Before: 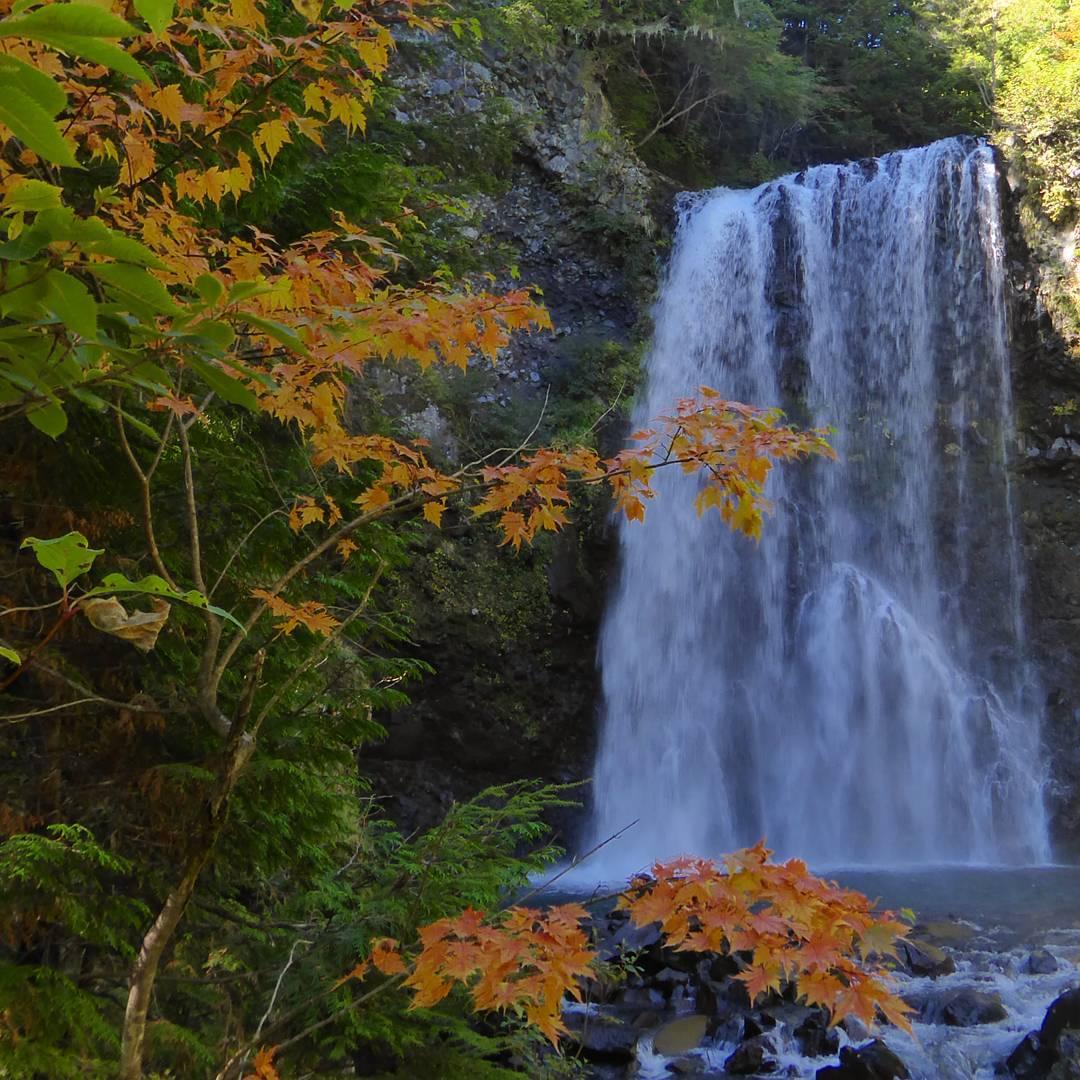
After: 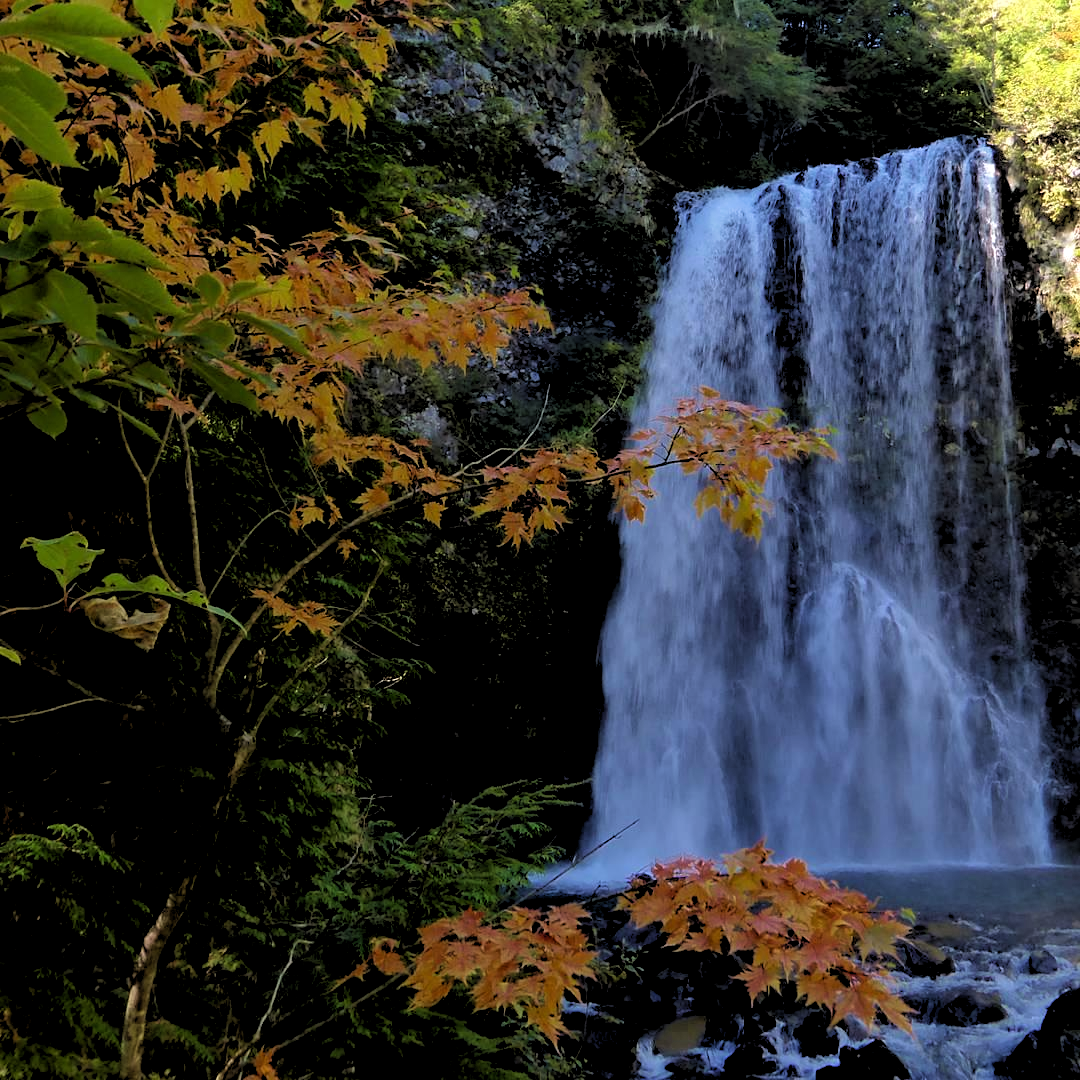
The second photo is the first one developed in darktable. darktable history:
velvia: on, module defaults
rgb levels: levels [[0.034, 0.472, 0.904], [0, 0.5, 1], [0, 0.5, 1]]
